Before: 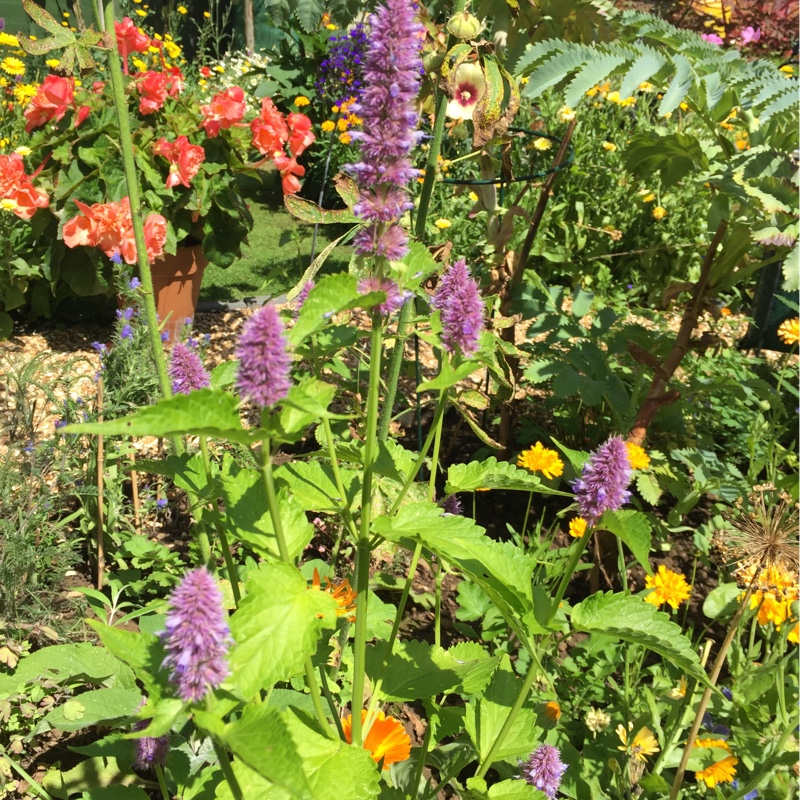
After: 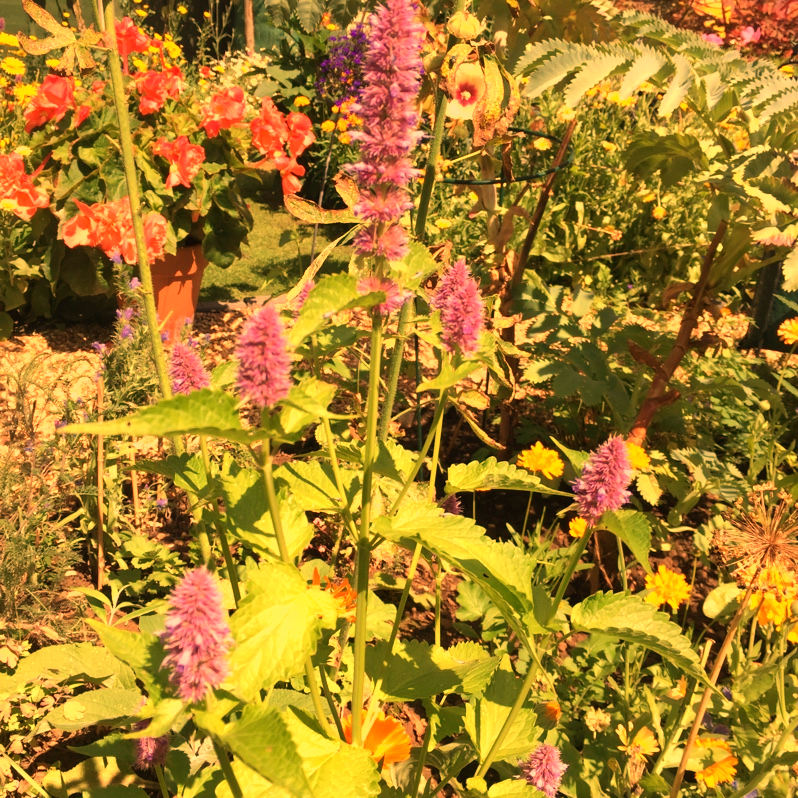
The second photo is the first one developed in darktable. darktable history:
shadows and highlights: radius 125.46, shadows 30.51, highlights -30.51, low approximation 0.01, soften with gaussian
crop: top 0.05%, bottom 0.098%
white balance: red 1.467, blue 0.684
